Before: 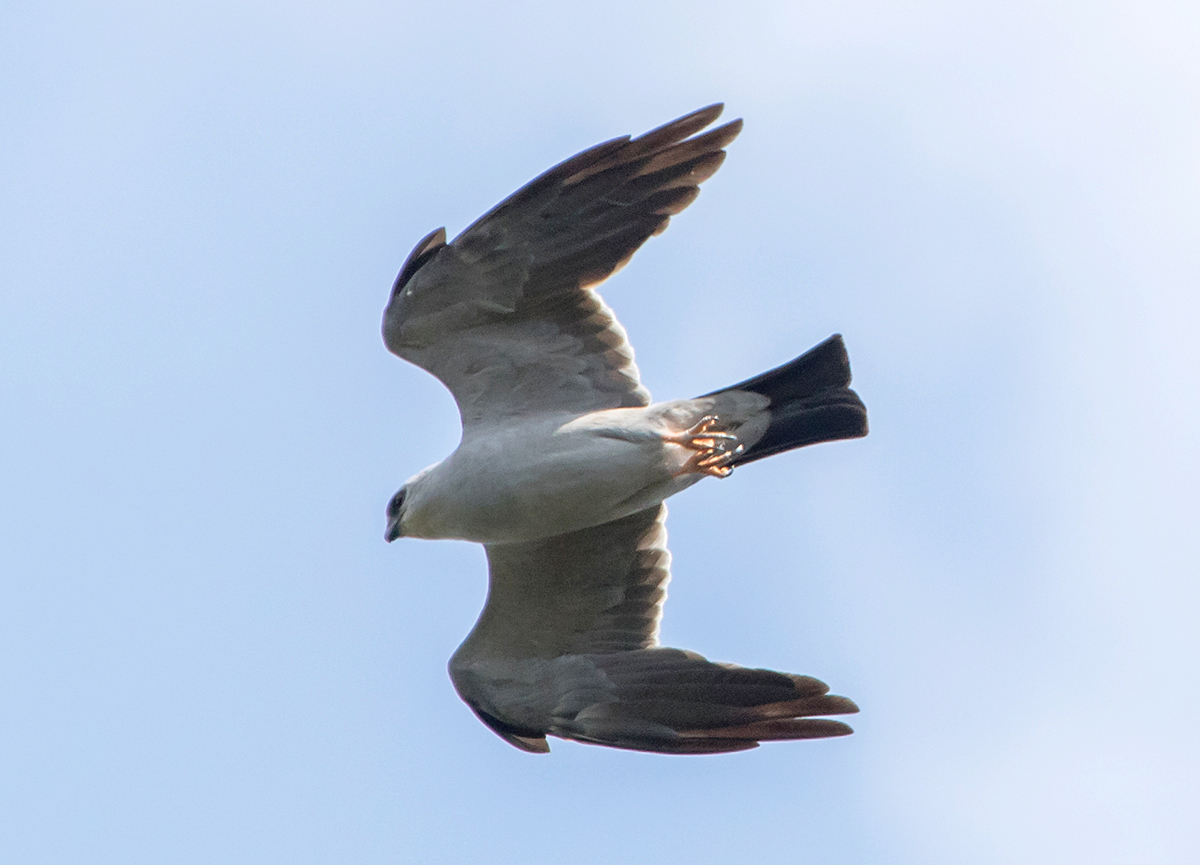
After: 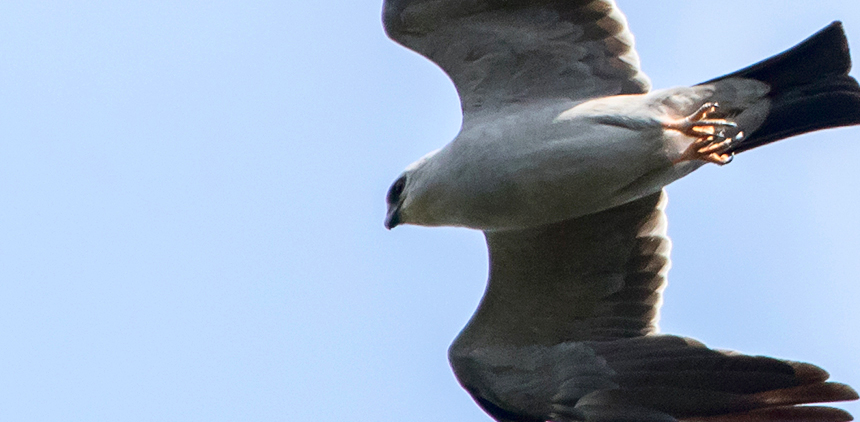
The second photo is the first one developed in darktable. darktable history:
contrast brightness saturation: contrast 0.201, brightness -0.102, saturation 0.098
crop: top 36.219%, right 28.259%, bottom 14.883%
